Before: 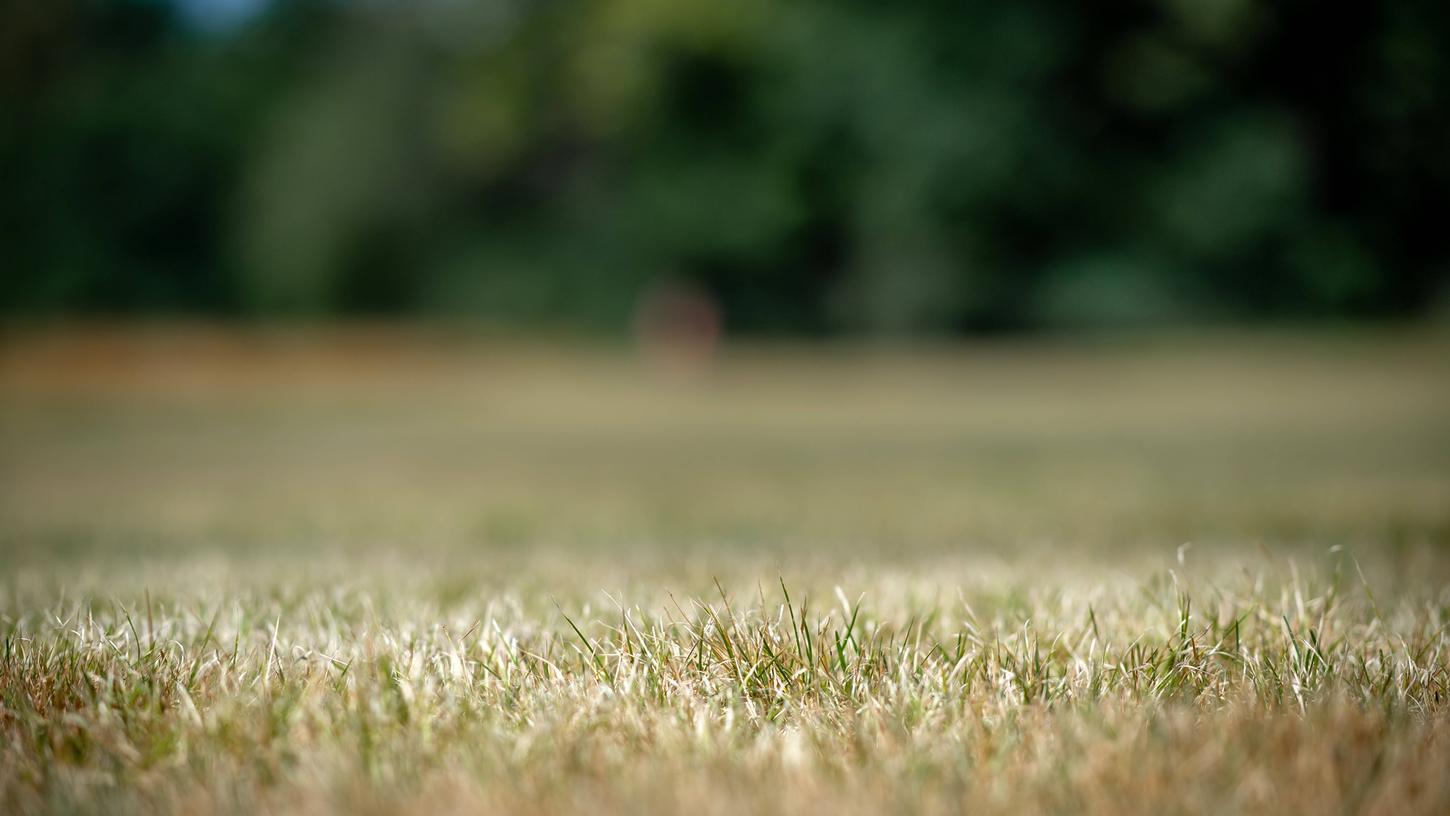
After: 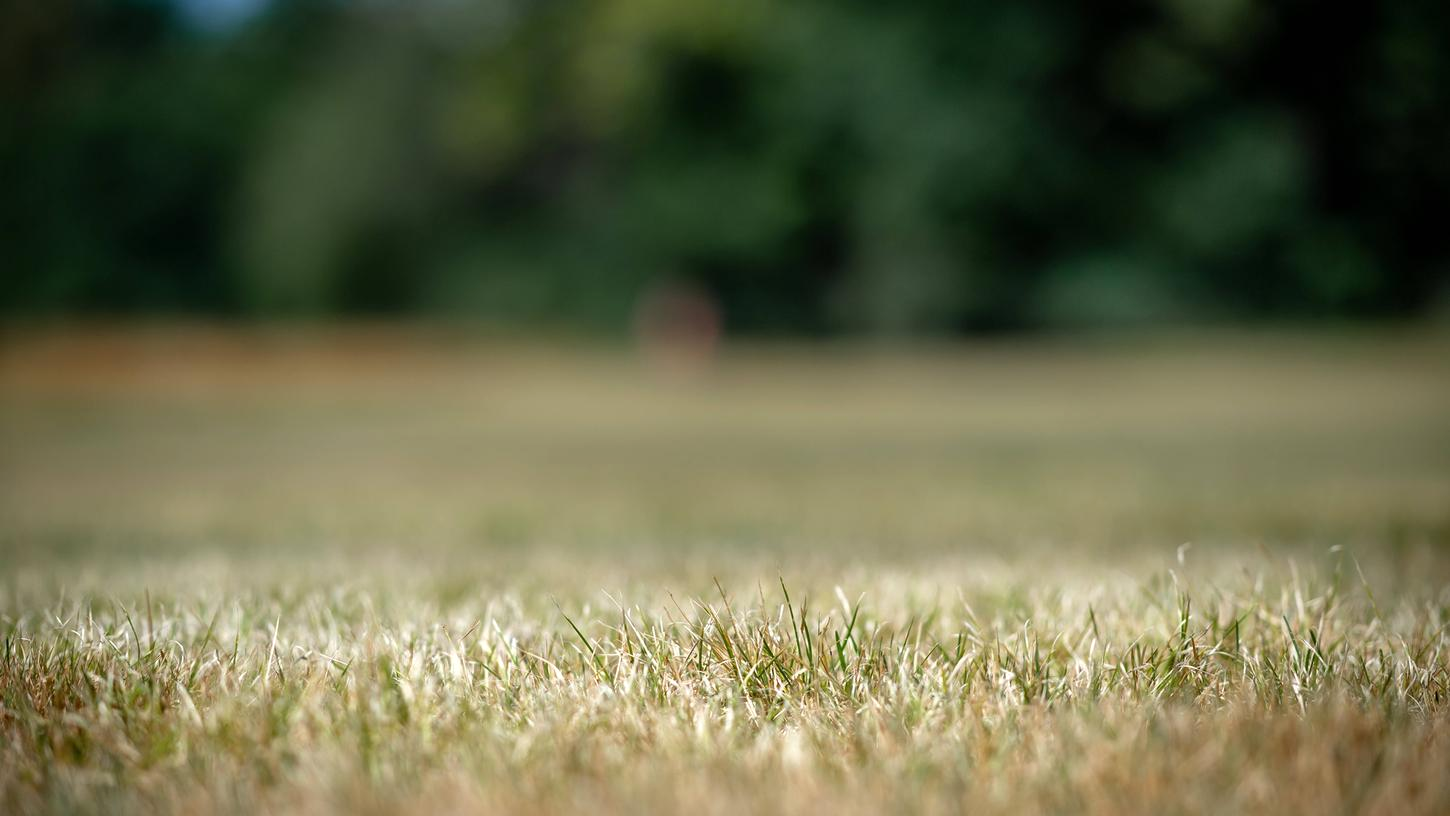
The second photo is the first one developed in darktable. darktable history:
shadows and highlights: shadows -10.27, white point adjustment 1.53, highlights 10.51
